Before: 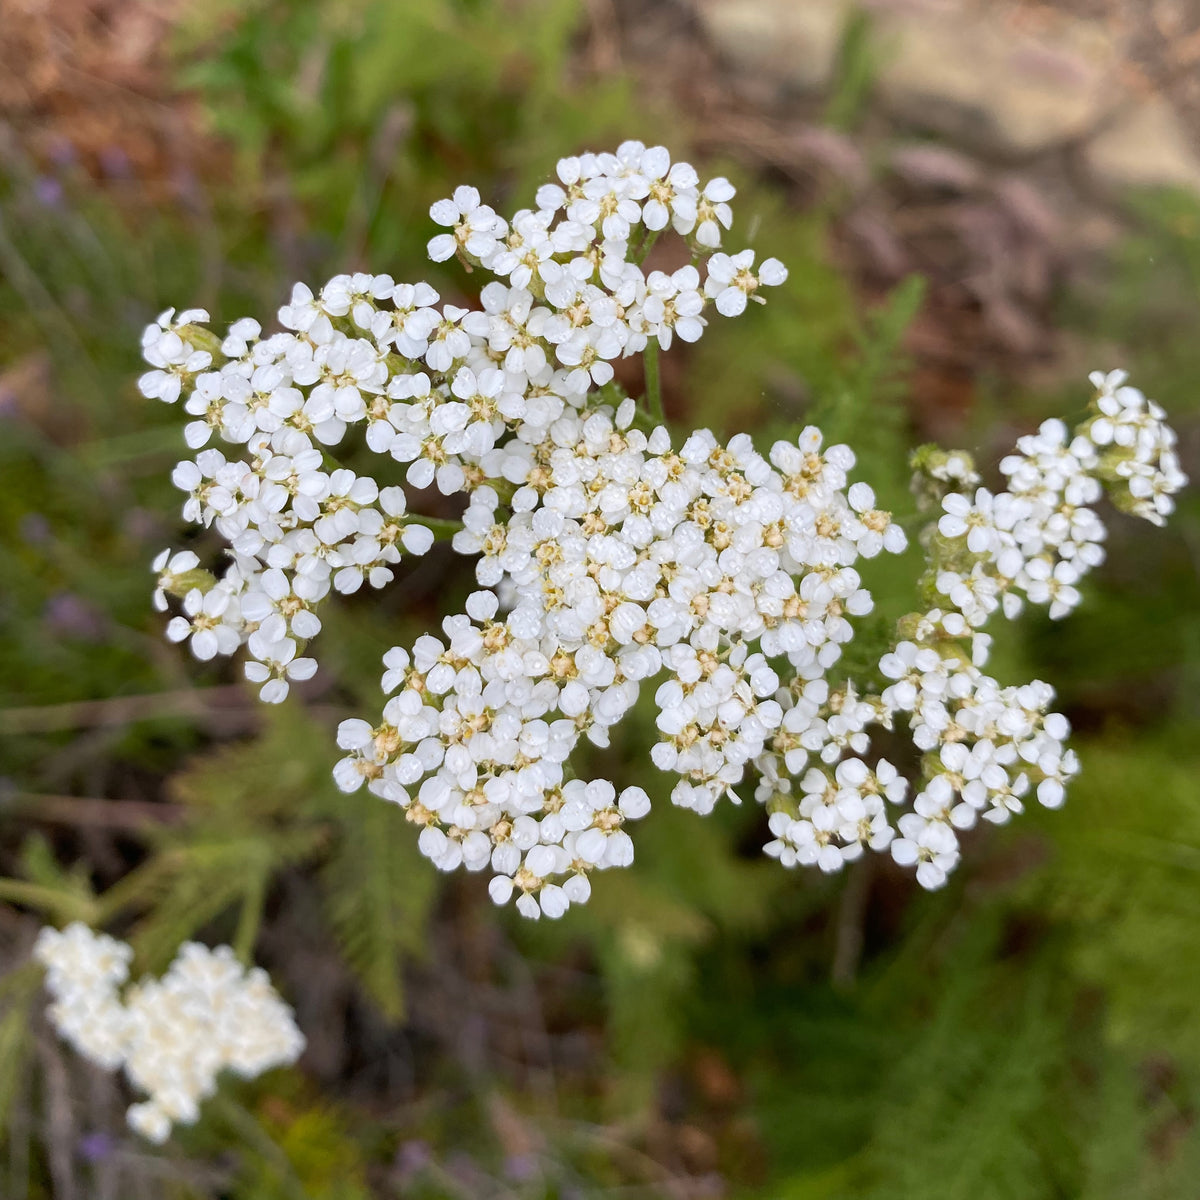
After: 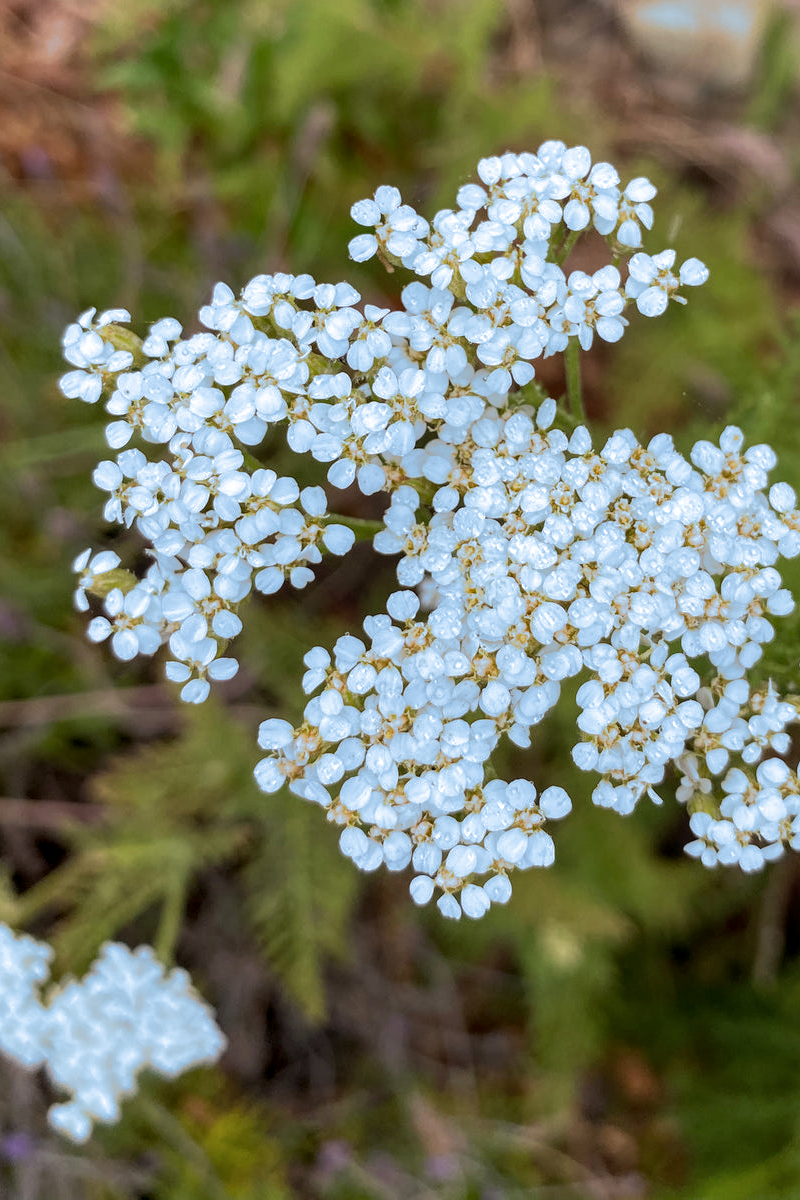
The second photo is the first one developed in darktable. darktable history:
local contrast: on, module defaults
crop and rotate: left 6.617%, right 26.717%
split-toning: shadows › hue 351.18°, shadows › saturation 0.86, highlights › hue 218.82°, highlights › saturation 0.73, balance -19.167
